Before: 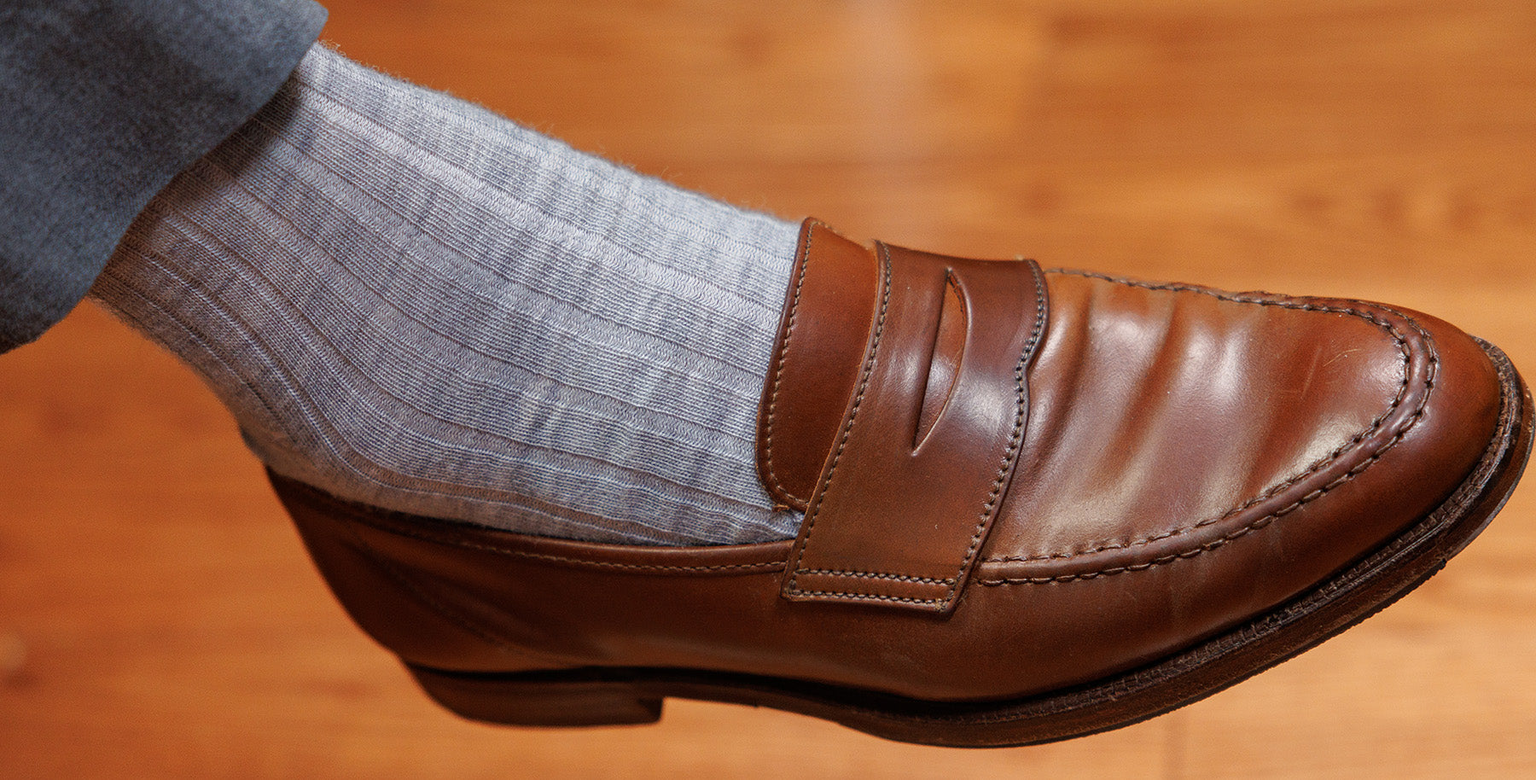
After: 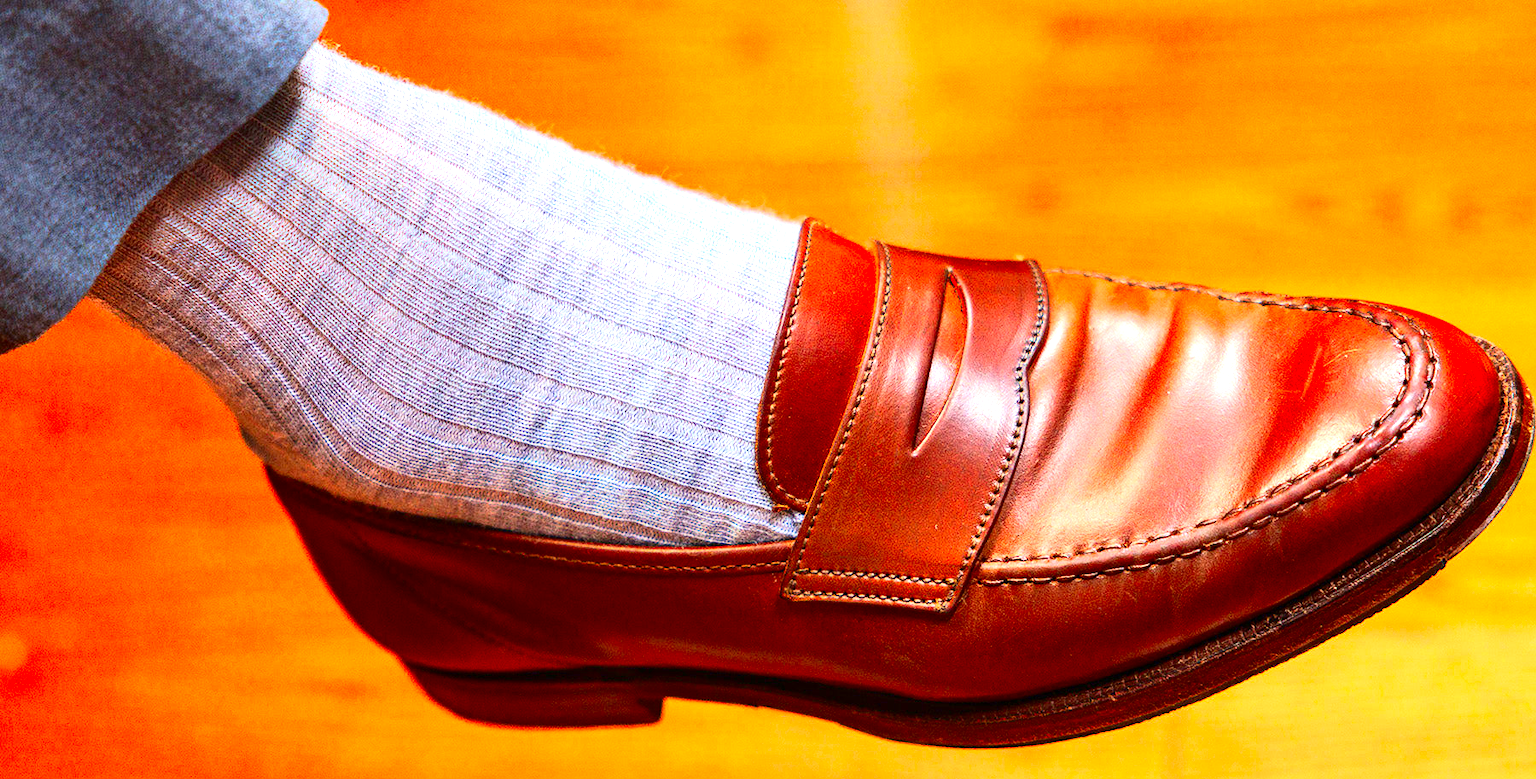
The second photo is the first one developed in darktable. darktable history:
contrast brightness saturation: contrast 0.26, brightness 0.02, saturation 0.87
exposure: black level correction 0, exposure 1.35 EV, compensate exposure bias true, compensate highlight preservation false
